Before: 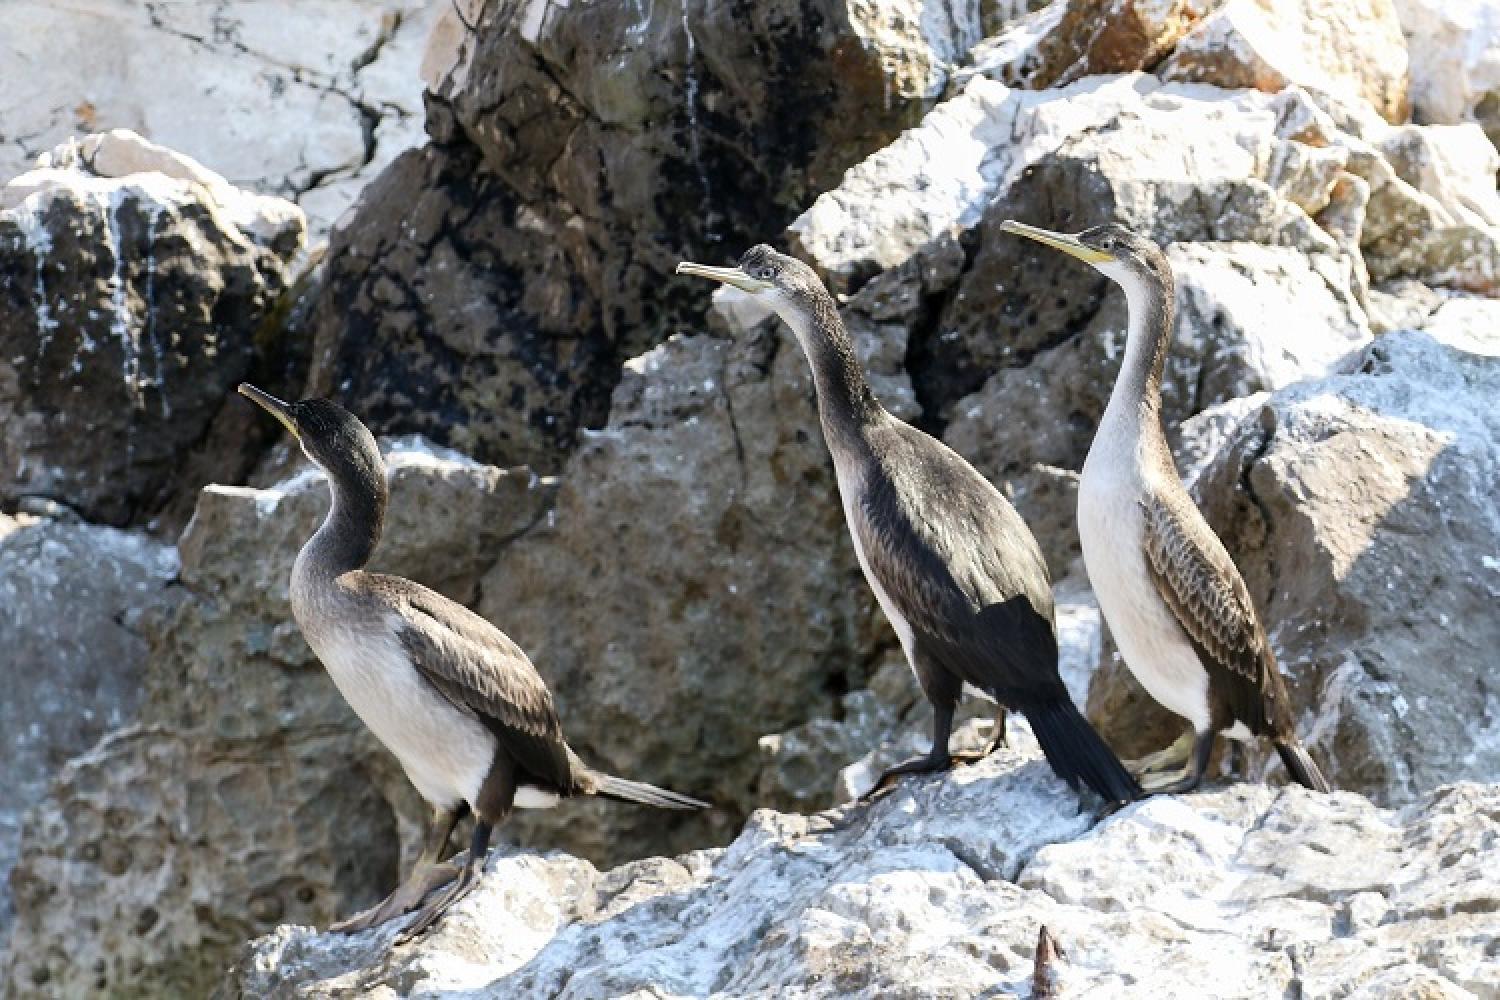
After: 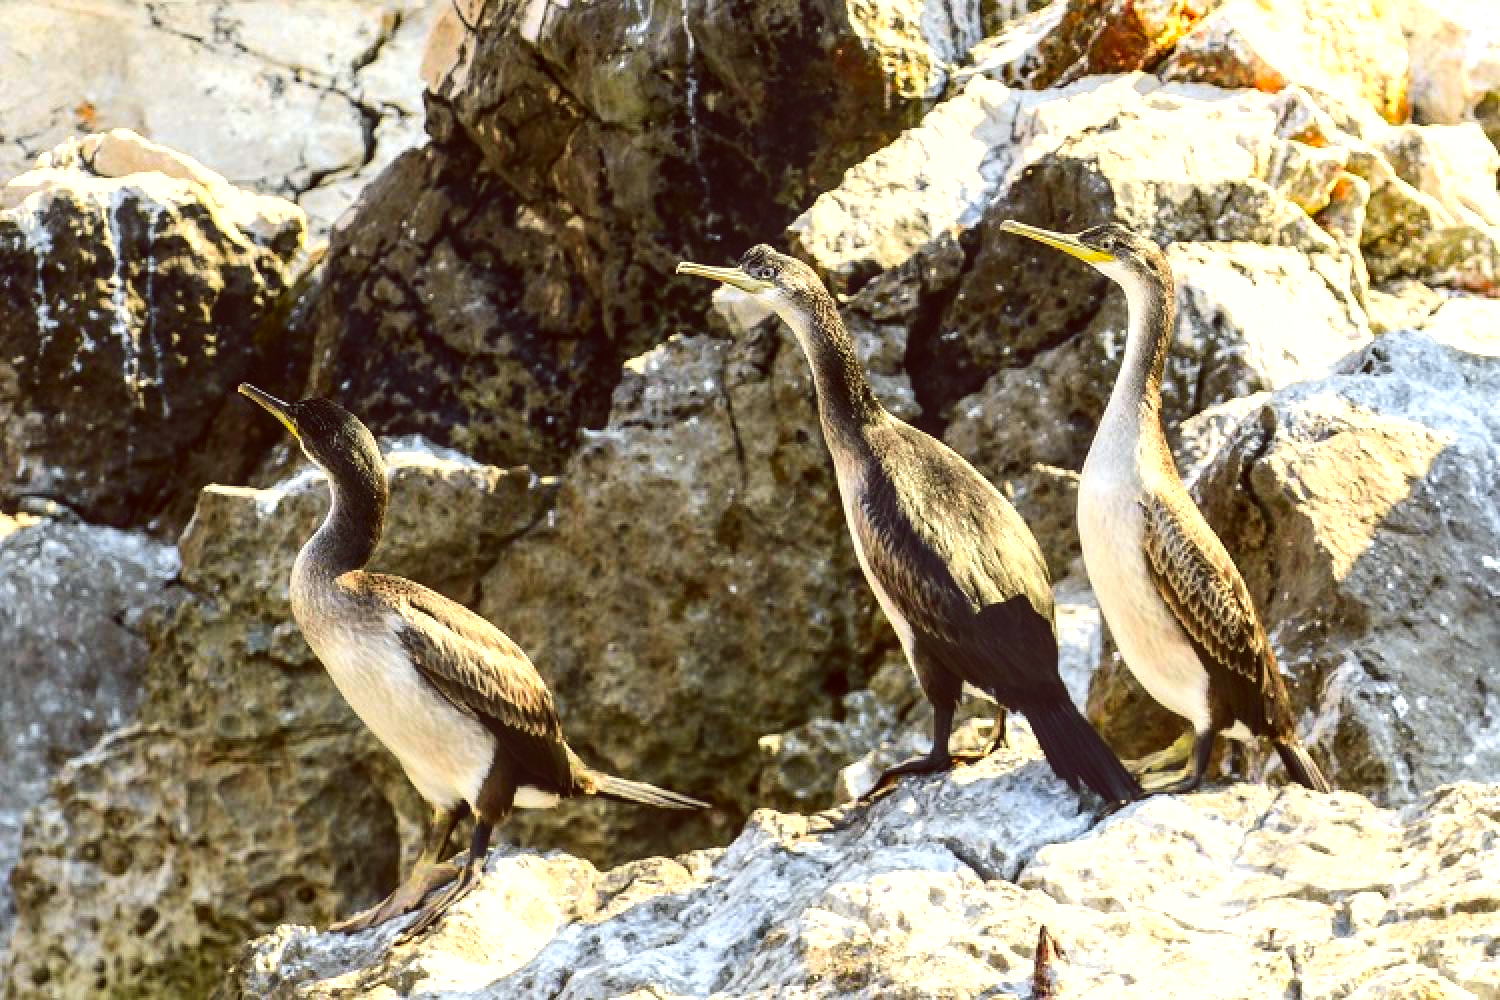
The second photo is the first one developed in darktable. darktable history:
tone curve: curves: ch0 [(0, 0.013) (0.036, 0.035) (0.274, 0.288) (0.504, 0.536) (0.844, 0.84) (1, 0.97)]; ch1 [(0, 0) (0.389, 0.403) (0.462, 0.48) (0.499, 0.5) (0.524, 0.529) (0.567, 0.603) (0.626, 0.651) (0.749, 0.781) (1, 1)]; ch2 [(0, 0) (0.464, 0.478) (0.5, 0.501) (0.533, 0.539) (0.599, 0.6) (0.704, 0.732) (1, 1)], color space Lab, independent channels, preserve colors none
color contrast: green-magenta contrast 1.55, blue-yellow contrast 1.83
tone equalizer: -8 EV -0.75 EV, -7 EV -0.7 EV, -6 EV -0.6 EV, -5 EV -0.4 EV, -3 EV 0.4 EV, -2 EV 0.6 EV, -1 EV 0.7 EV, +0 EV 0.75 EV, edges refinement/feathering 500, mask exposure compensation -1.57 EV, preserve details no
color balance: lift [1.005, 1.002, 0.998, 0.998], gamma [1, 1.021, 1.02, 0.979], gain [0.923, 1.066, 1.056, 0.934]
local contrast: on, module defaults
